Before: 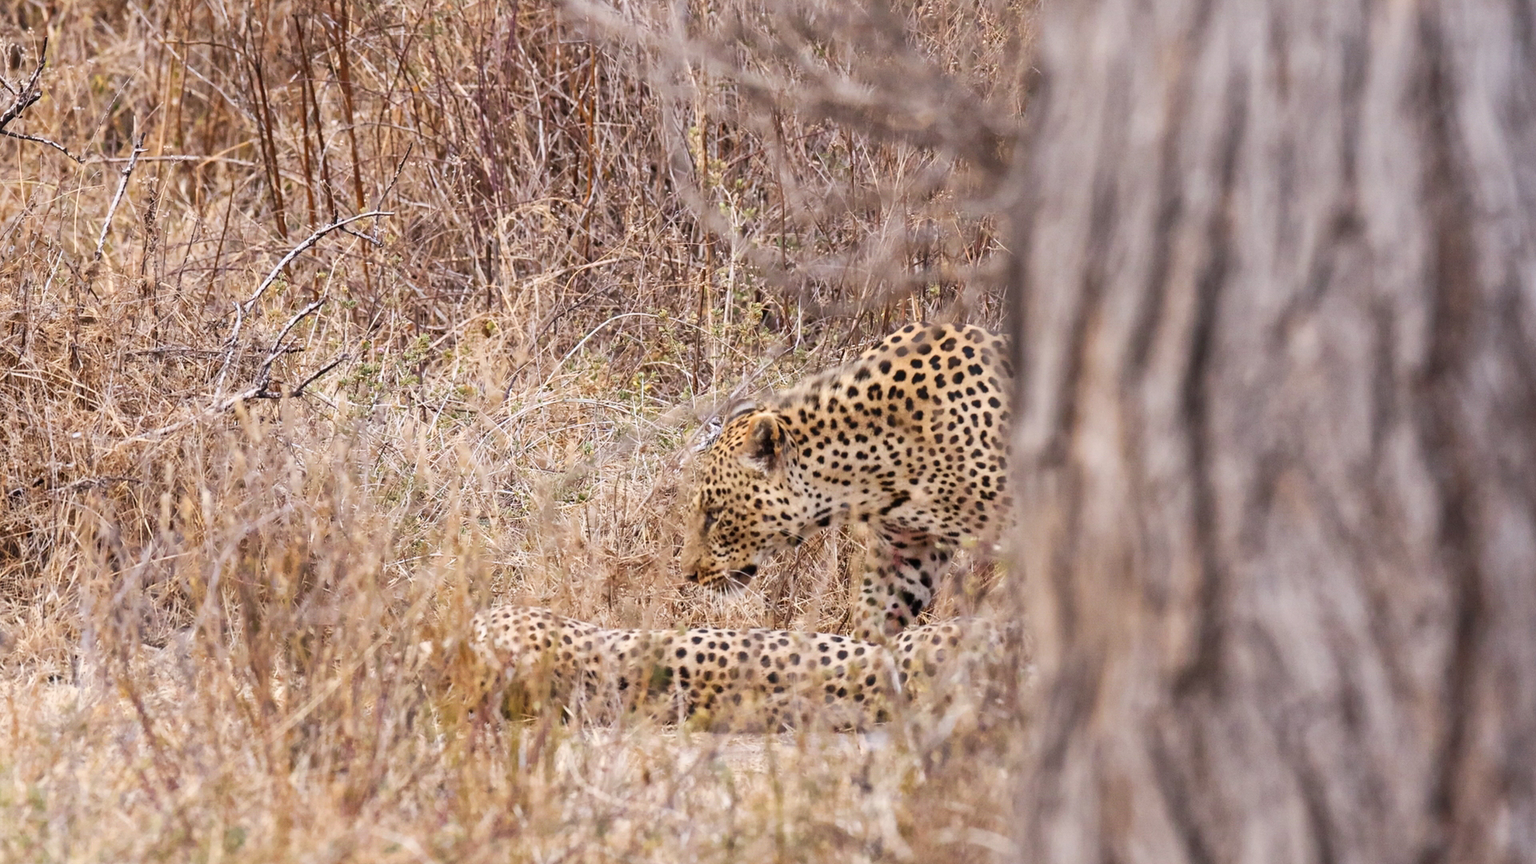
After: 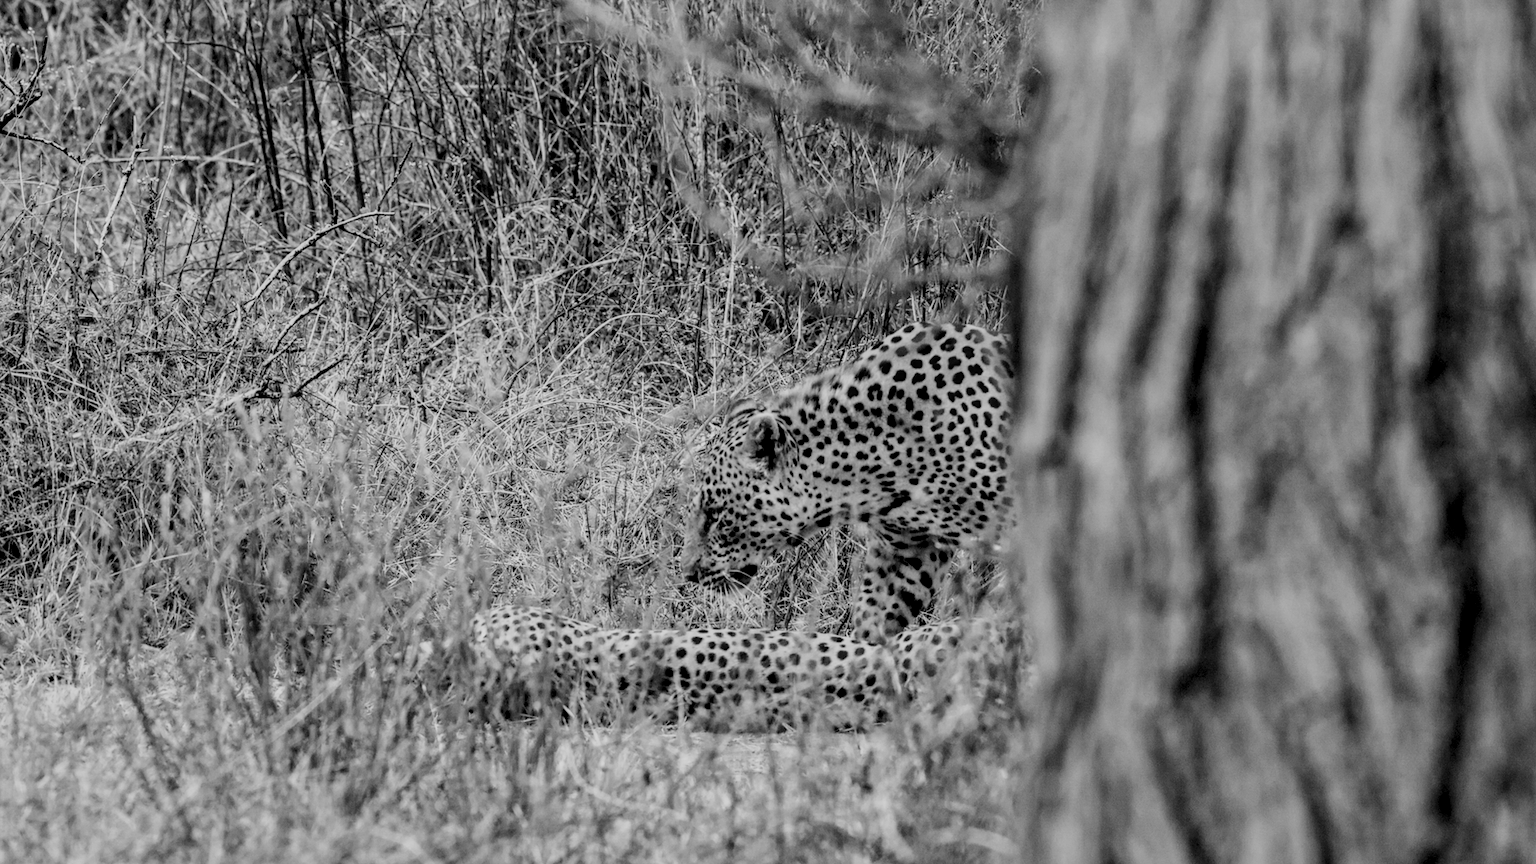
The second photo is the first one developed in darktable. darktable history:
local contrast: highlights 61%, detail 143%, midtone range 0.428
color balance: mode lift, gamma, gain (sRGB), lift [0.997, 0.979, 1.021, 1.011], gamma [1, 1.084, 0.916, 0.998], gain [1, 0.87, 1.13, 1.101], contrast 4.55%, contrast fulcrum 38.24%, output saturation 104.09%
color balance rgb: shadows lift › luminance -7.7%, shadows lift › chroma 2.13%, shadows lift › hue 165.27°, power › luminance -7.77%, power › chroma 1.34%, power › hue 330.55°, highlights gain › luminance -33.33%, highlights gain › chroma 5.68%, highlights gain › hue 217.2°, global offset › luminance -0.33%, global offset › chroma 0.11%, global offset › hue 165.27°, perceptual saturation grading › global saturation 27.72%, perceptual saturation grading › highlights -25%, perceptual saturation grading › mid-tones 25%, perceptual saturation grading › shadows 50%
filmic rgb: black relative exposure -5 EV, hardness 2.88, contrast 1.3, highlights saturation mix -30%
white balance: red 1, blue 1
monochrome: a 30.25, b 92.03
